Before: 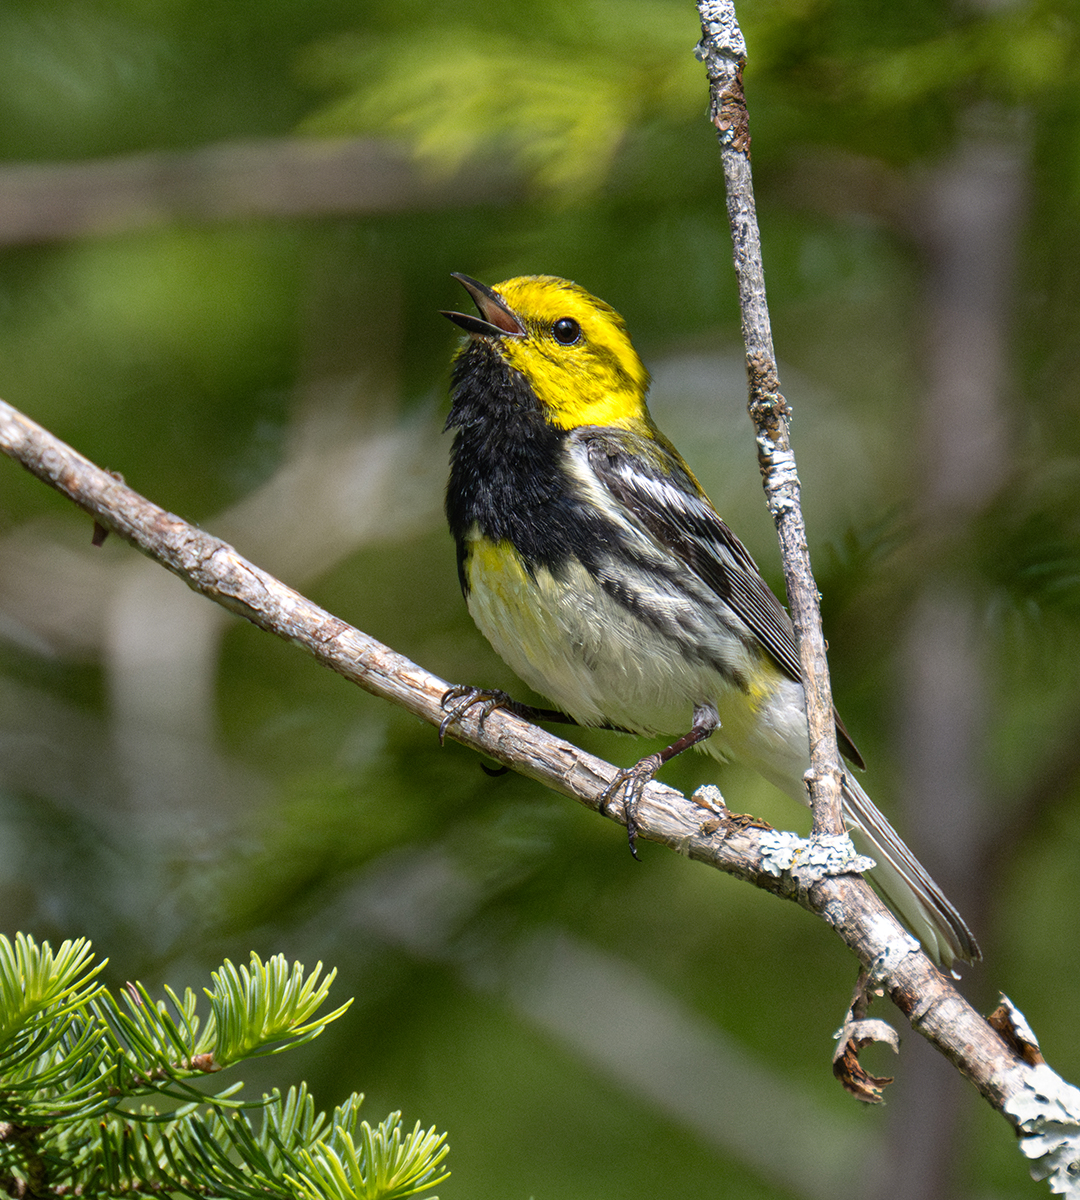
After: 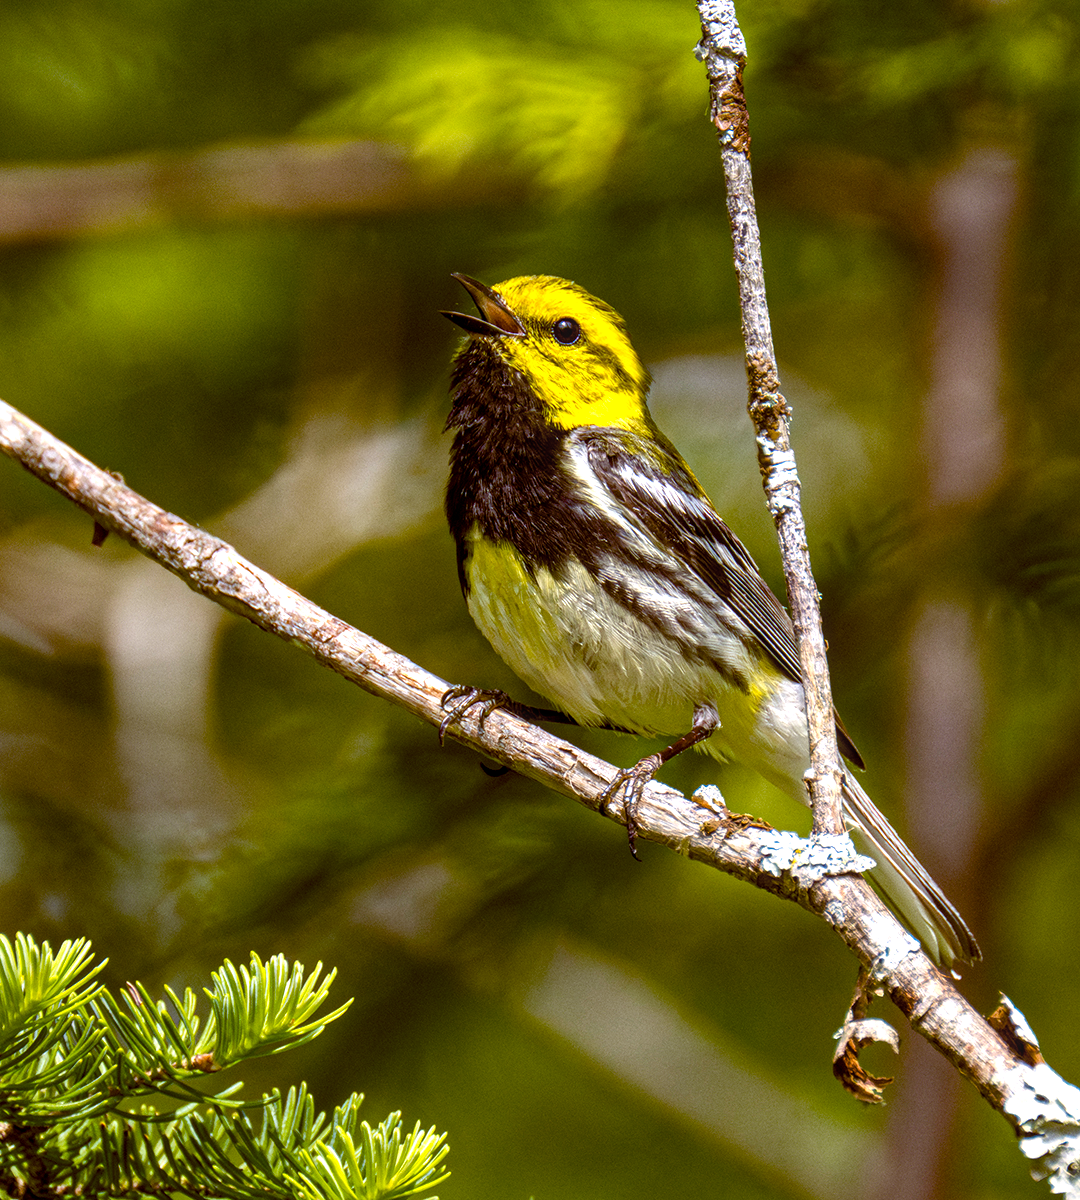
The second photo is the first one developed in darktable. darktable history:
local contrast: on, module defaults
color balance rgb: global offset › chroma 0.4%, global offset › hue 34.47°, perceptual saturation grading › global saturation 20%, perceptual saturation grading › highlights -25.818%, perceptual saturation grading › shadows 49.659%, perceptual brilliance grading › highlights 12.927%, perceptual brilliance grading › mid-tones 7.704%, perceptual brilliance grading › shadows -16.762%, global vibrance 27.405%
